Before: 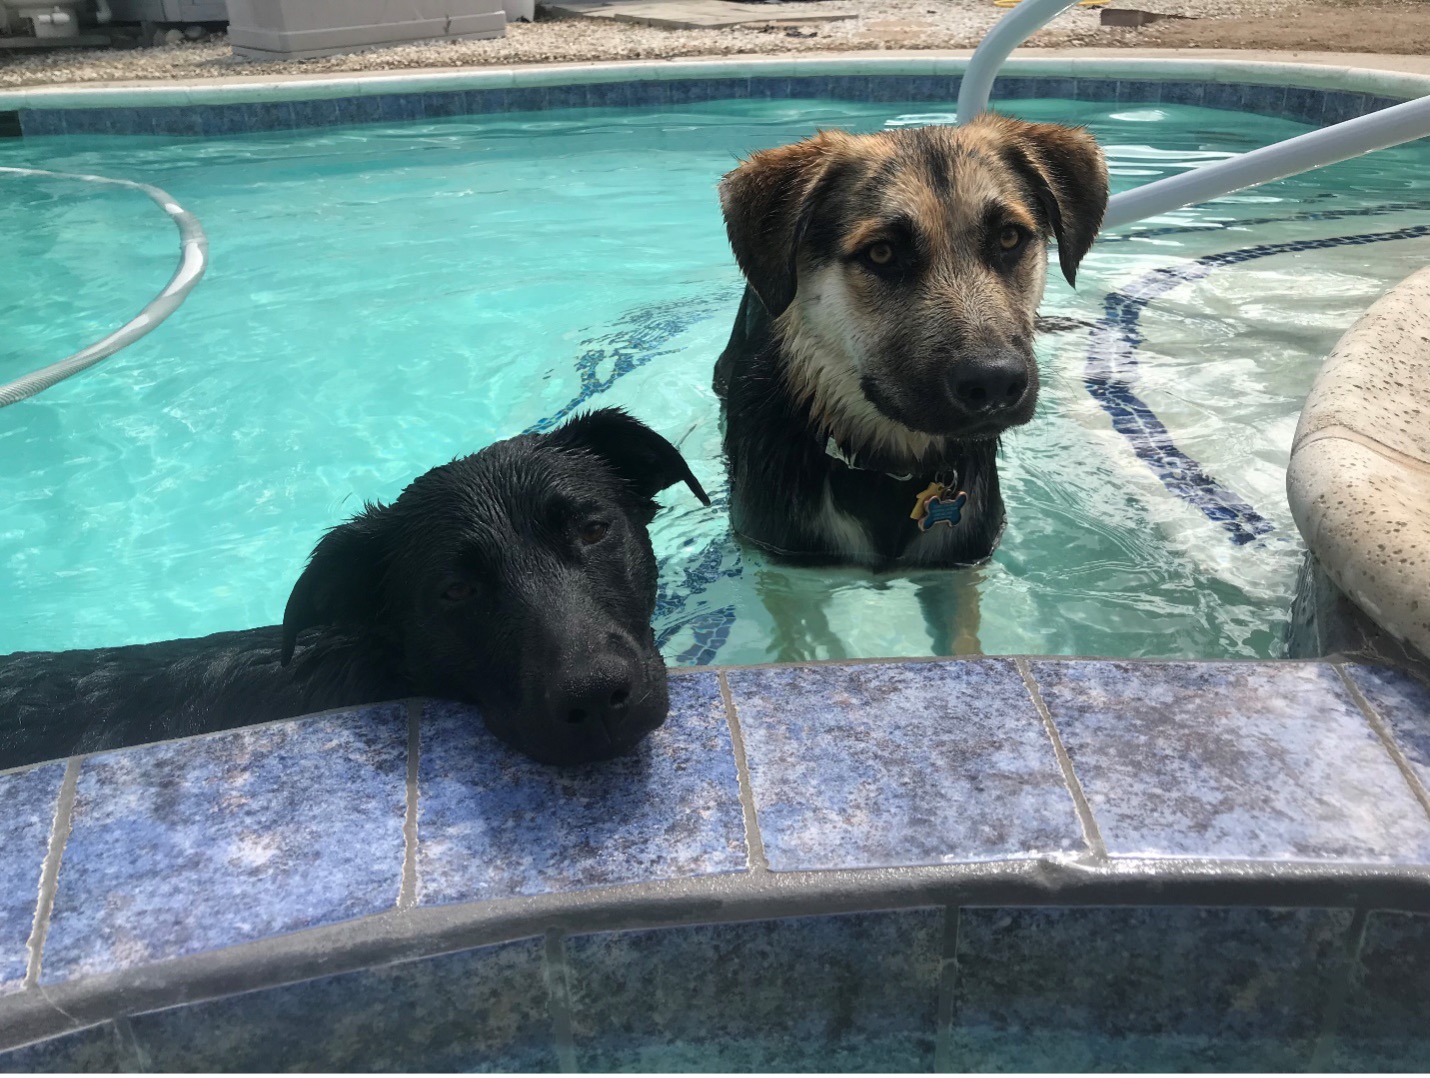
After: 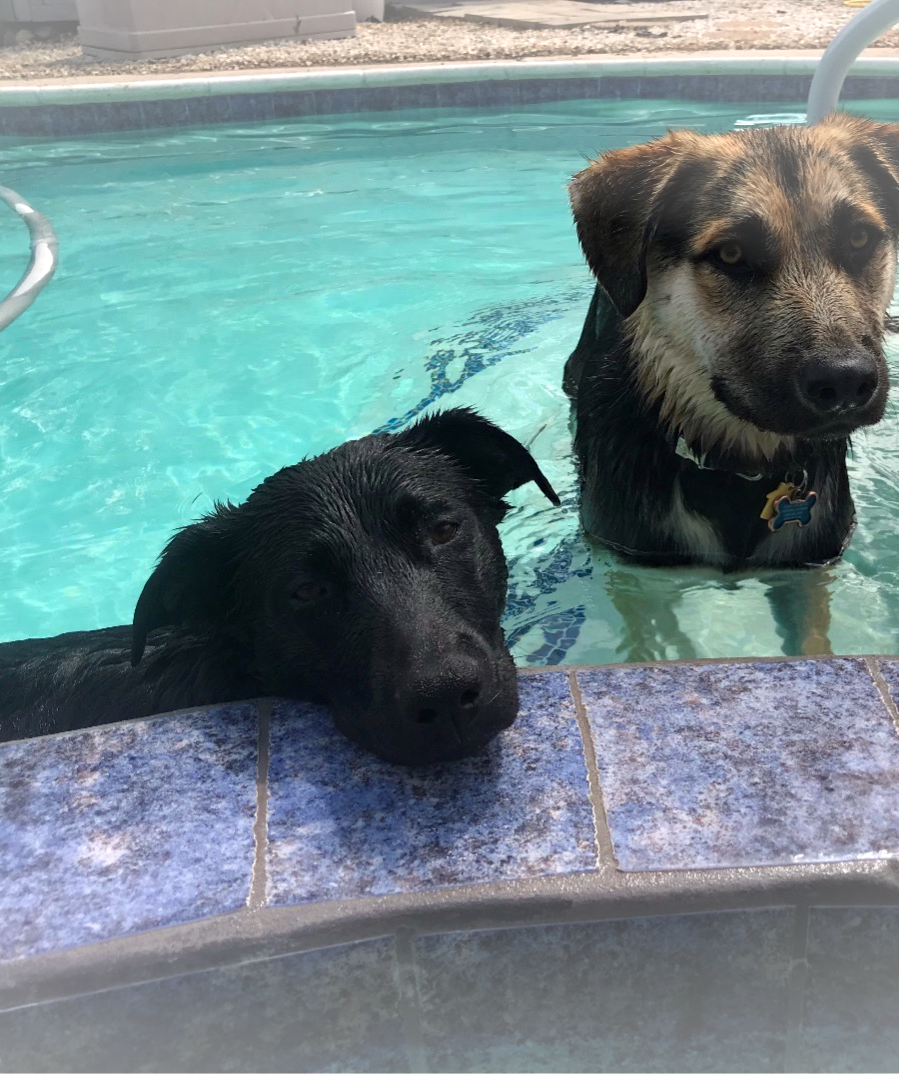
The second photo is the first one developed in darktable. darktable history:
haze removal: compatibility mode true, adaptive false
crop: left 10.522%, right 26.581%
vignetting: fall-off start 97.51%, fall-off radius 98.71%, brightness 0.291, saturation -0.002, width/height ratio 1.365
